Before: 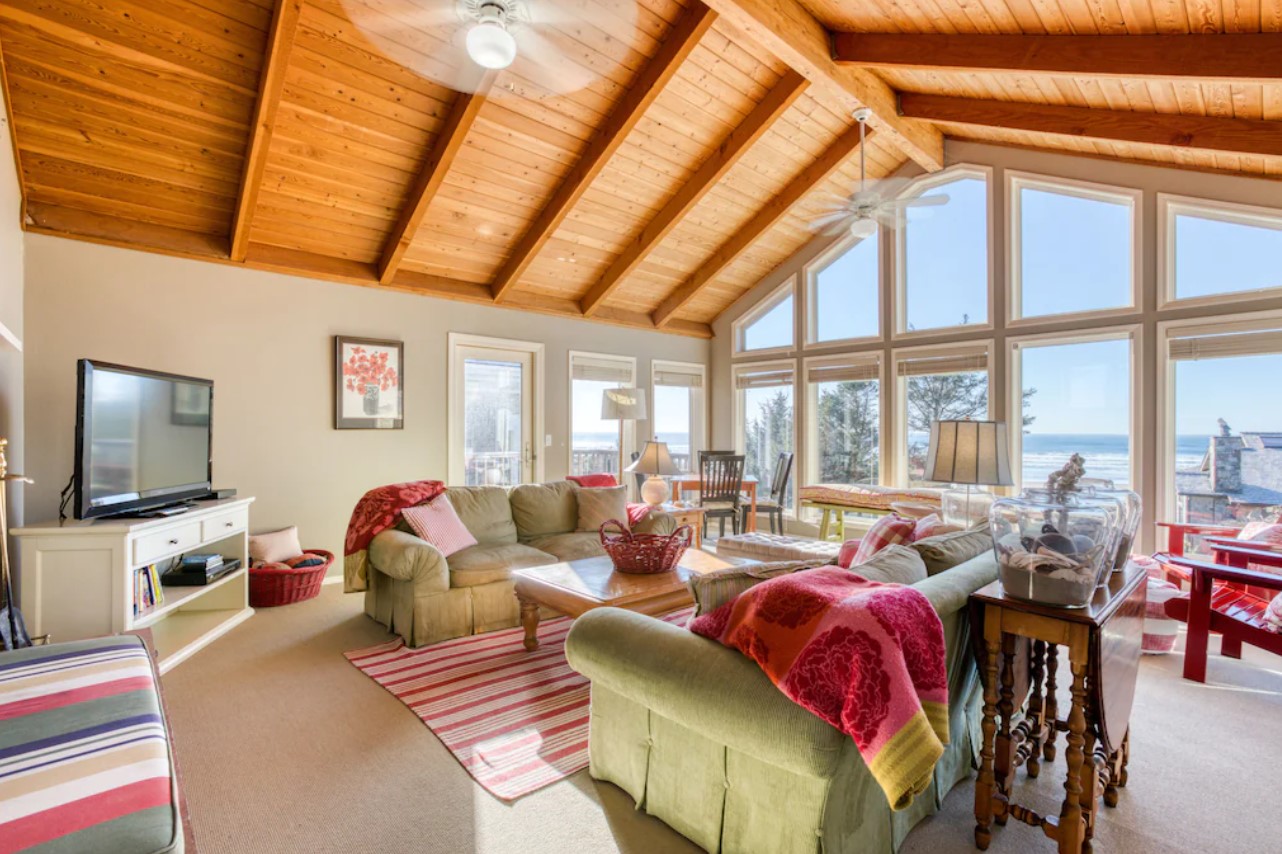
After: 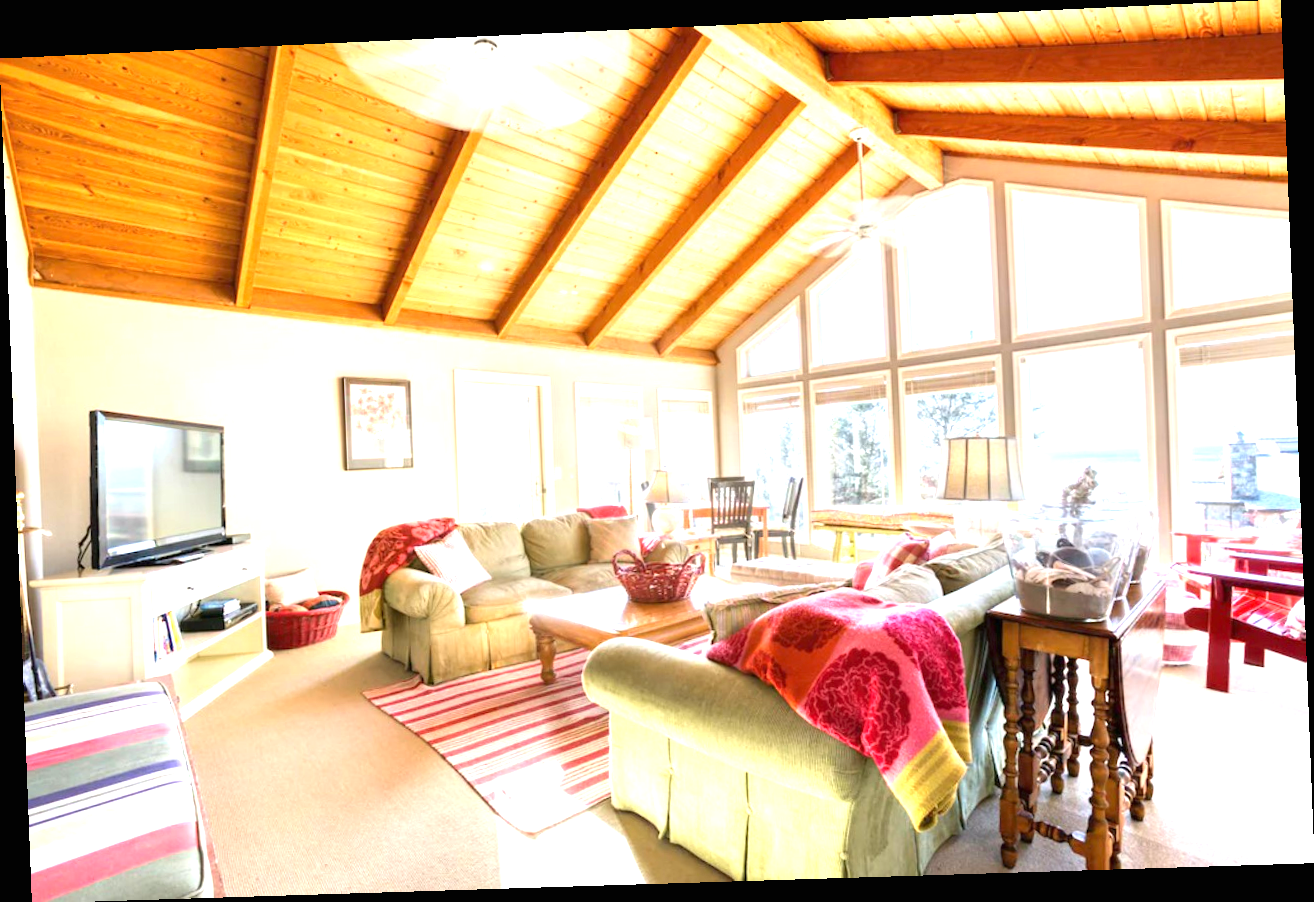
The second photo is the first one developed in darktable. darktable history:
exposure: black level correction 0, exposure 1.45 EV, compensate exposure bias true, compensate highlight preservation false
rotate and perspective: rotation -2.22°, lens shift (horizontal) -0.022, automatic cropping off
